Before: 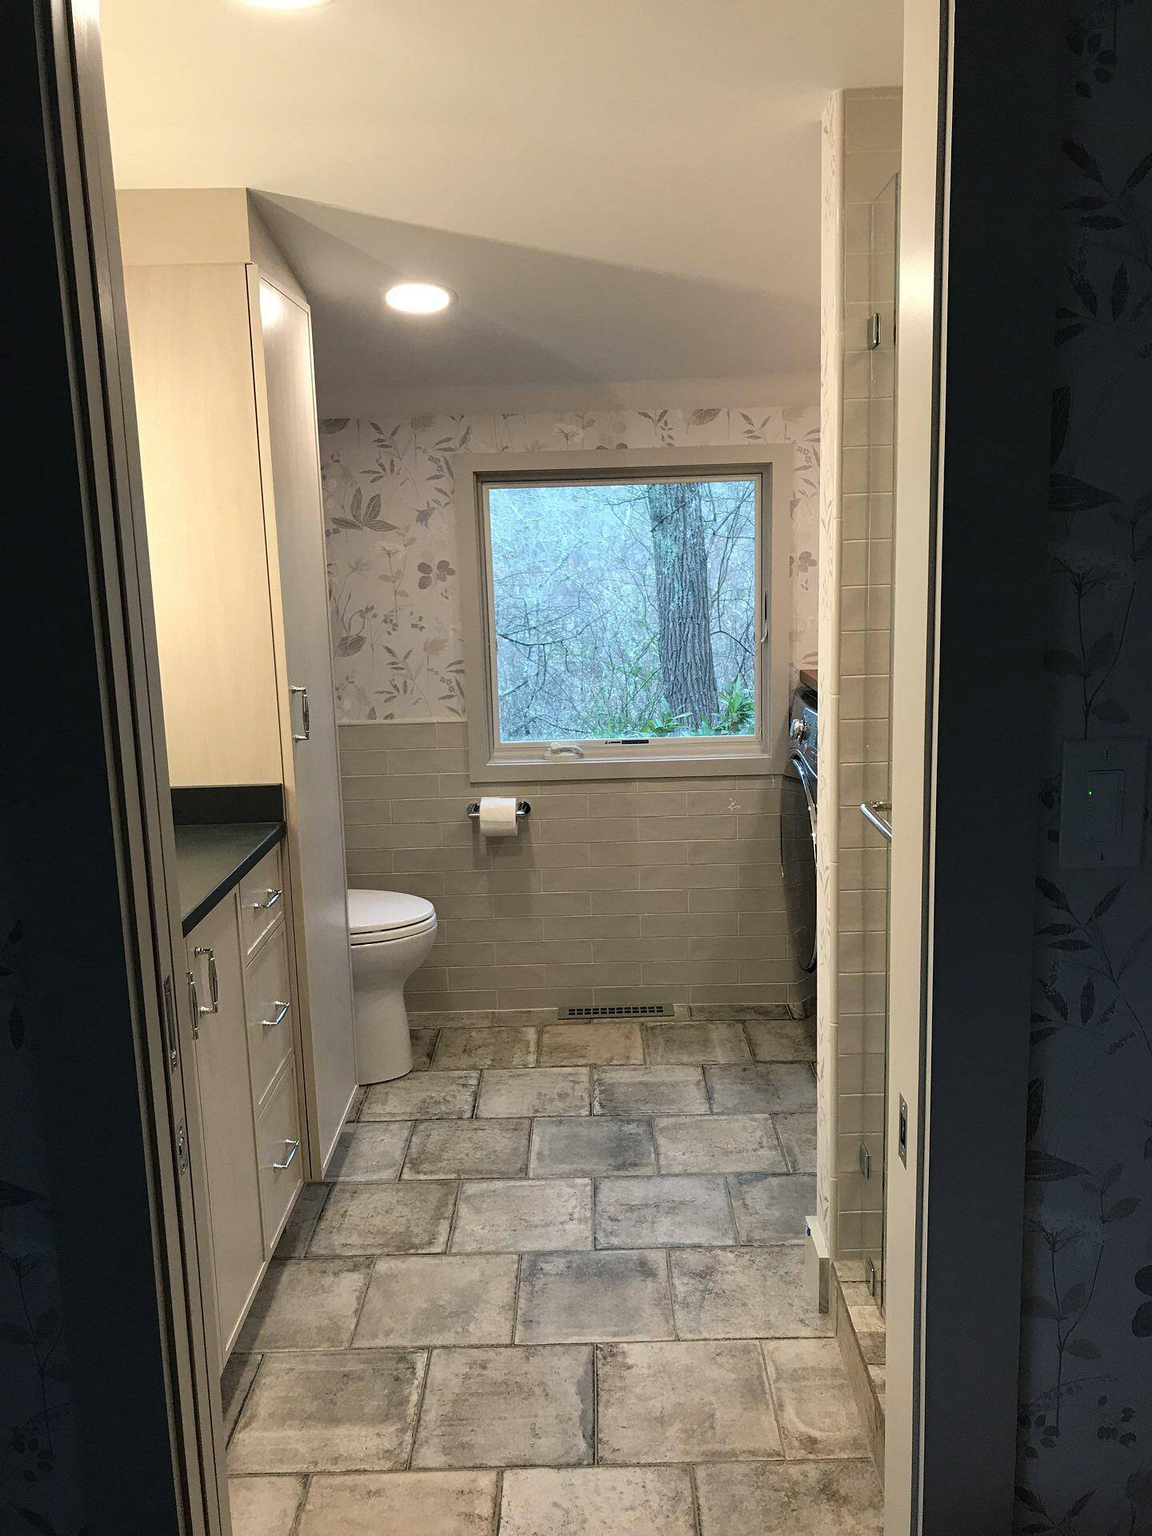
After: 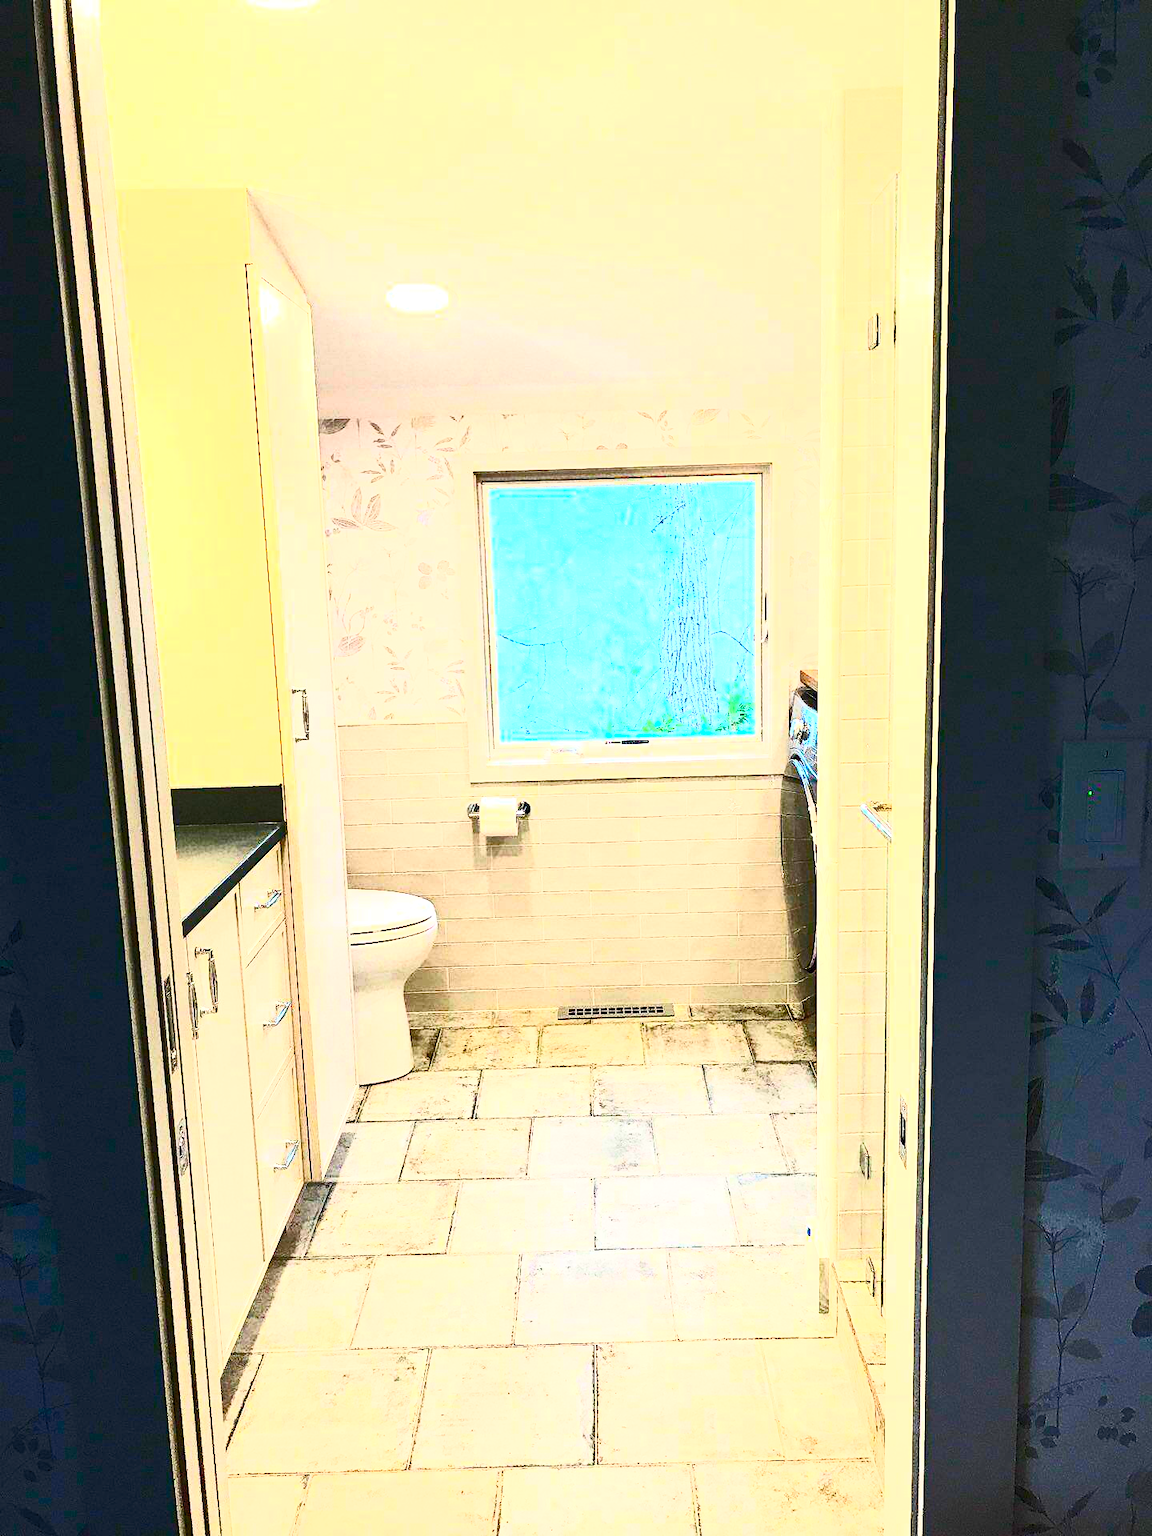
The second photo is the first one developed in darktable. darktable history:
exposure: black level correction 0.001, exposure 1.3 EV, compensate highlight preservation false
white balance: red 1, blue 1
contrast brightness saturation: contrast 0.83, brightness 0.59, saturation 0.59
color balance rgb: perceptual saturation grading › global saturation 20%, perceptual saturation grading › highlights -25%, perceptual saturation grading › shadows 25%
